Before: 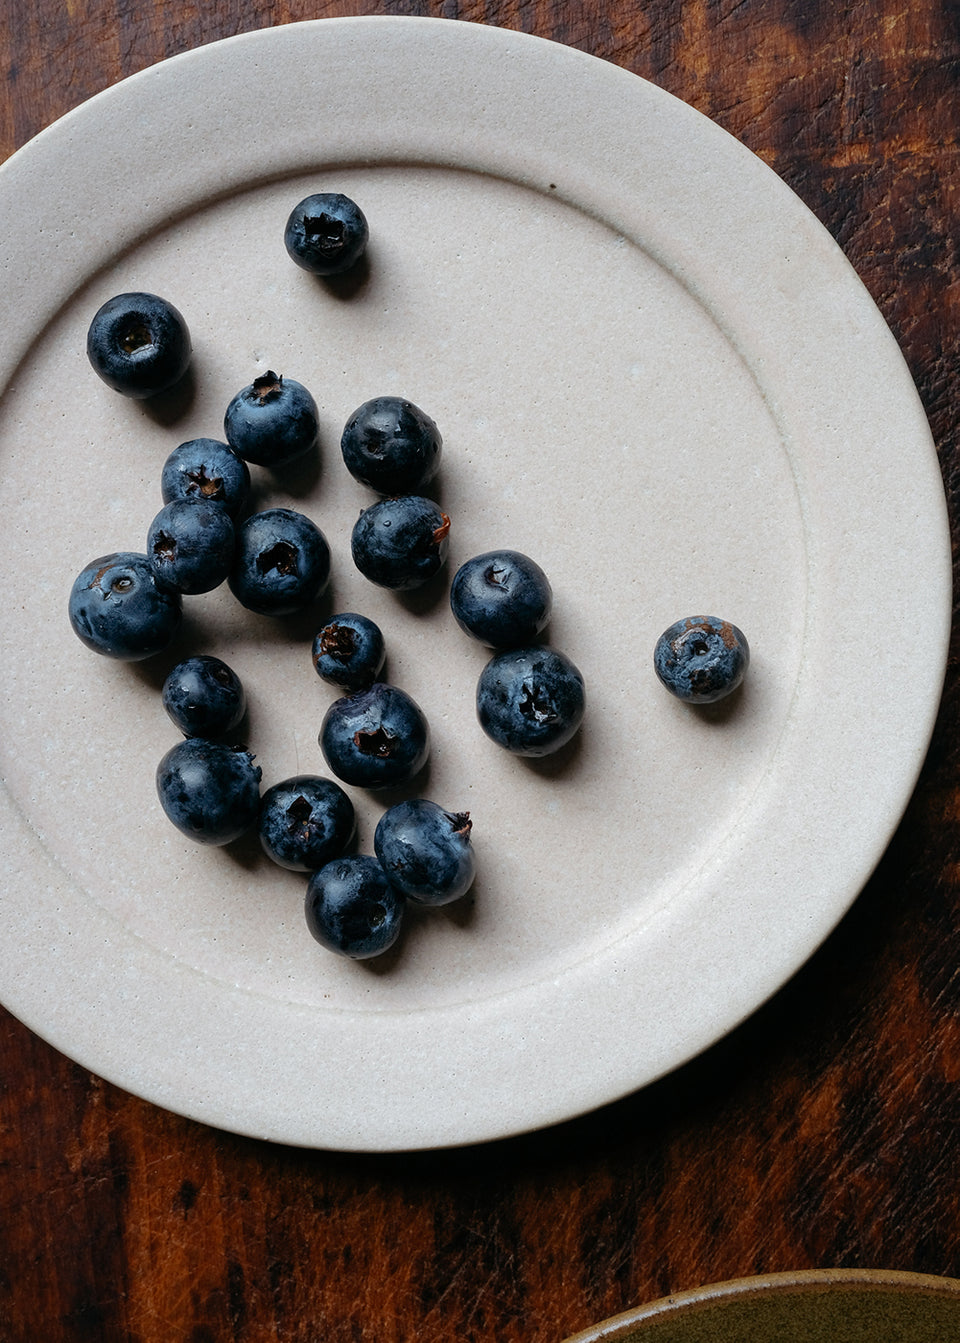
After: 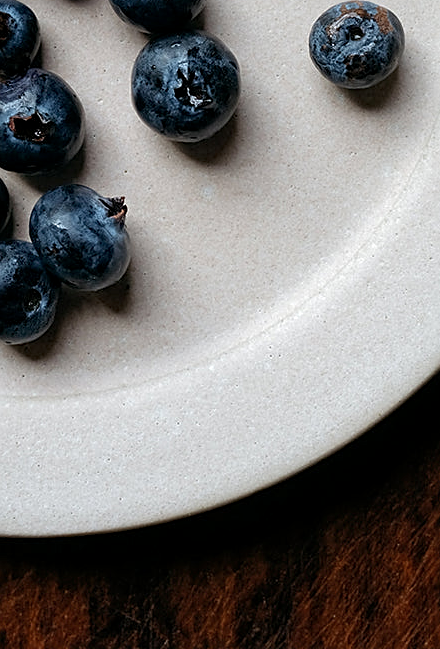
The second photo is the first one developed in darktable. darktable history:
local contrast: highlights 100%, shadows 100%, detail 120%, midtone range 0.2
crop: left 35.976%, top 45.819%, right 18.162%, bottom 5.807%
sharpen: on, module defaults
